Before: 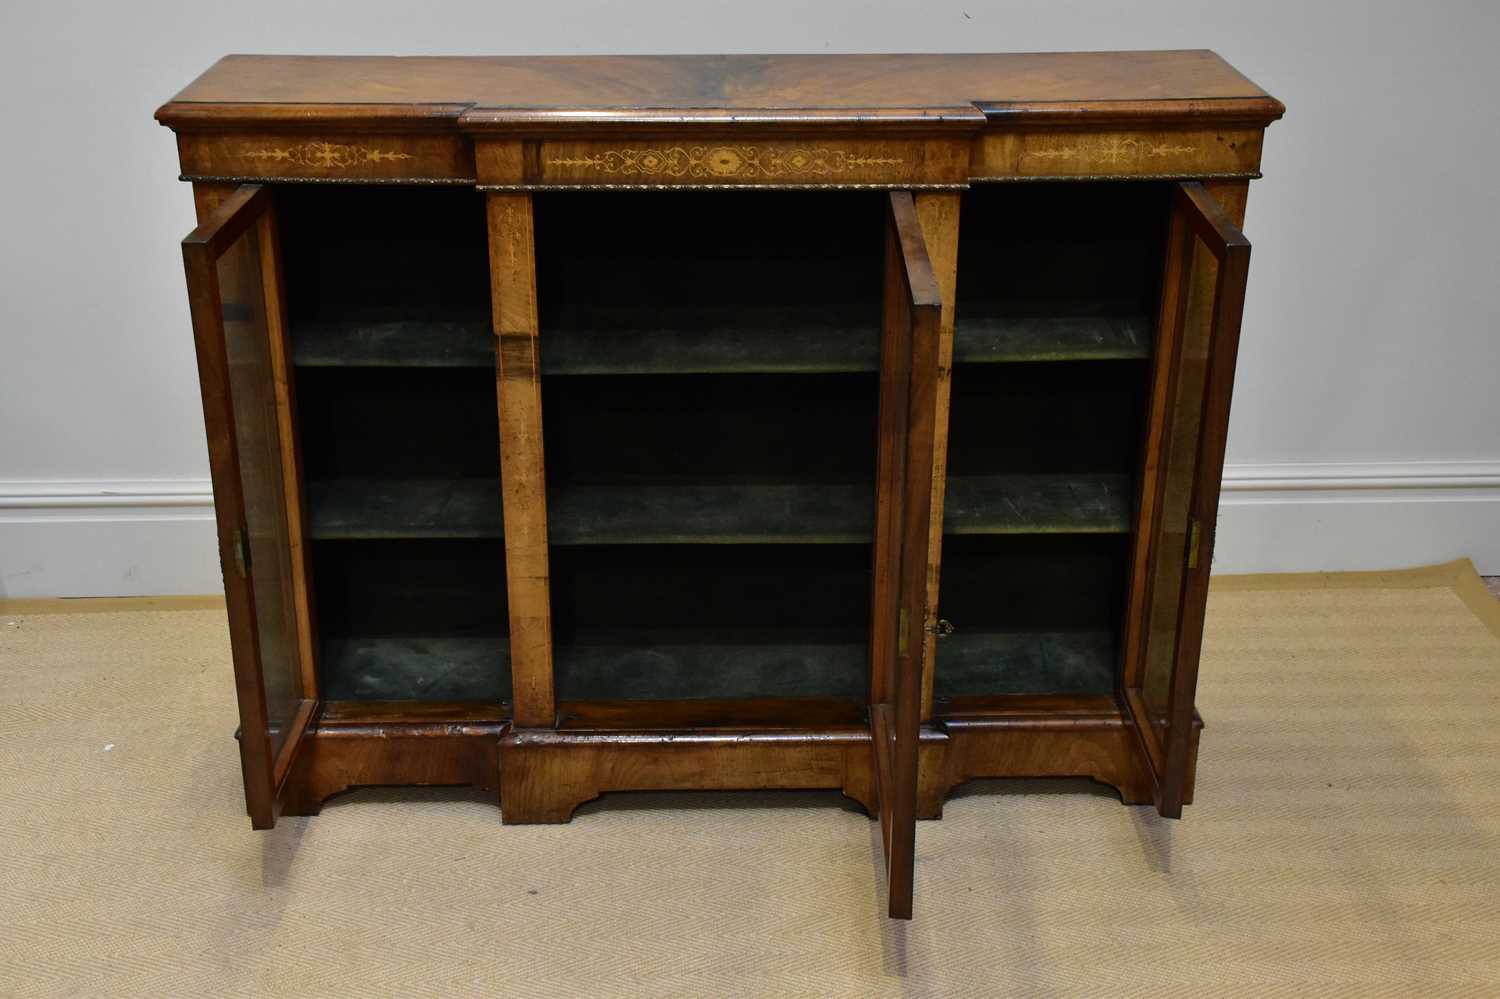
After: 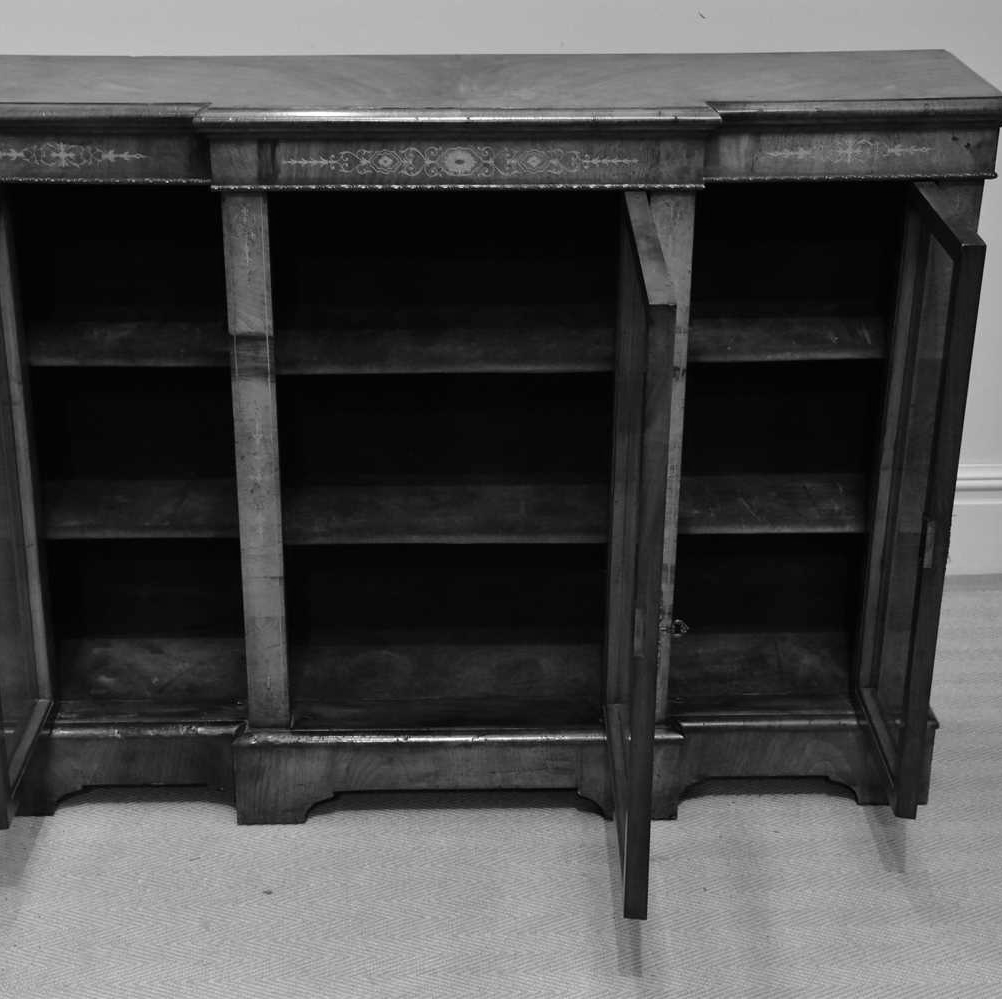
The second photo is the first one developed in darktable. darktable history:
crop and rotate: left 17.732%, right 15.423%
monochrome: a 2.21, b -1.33, size 2.2
